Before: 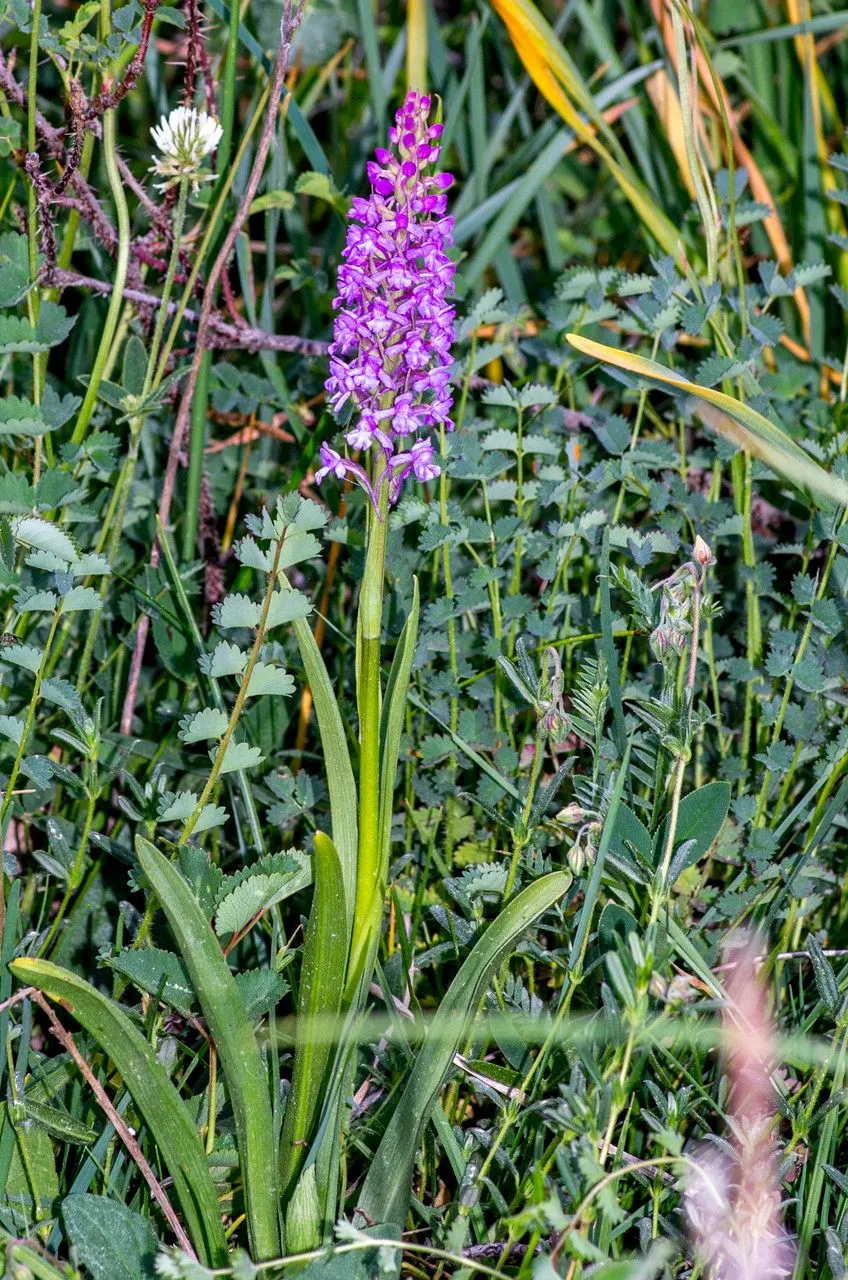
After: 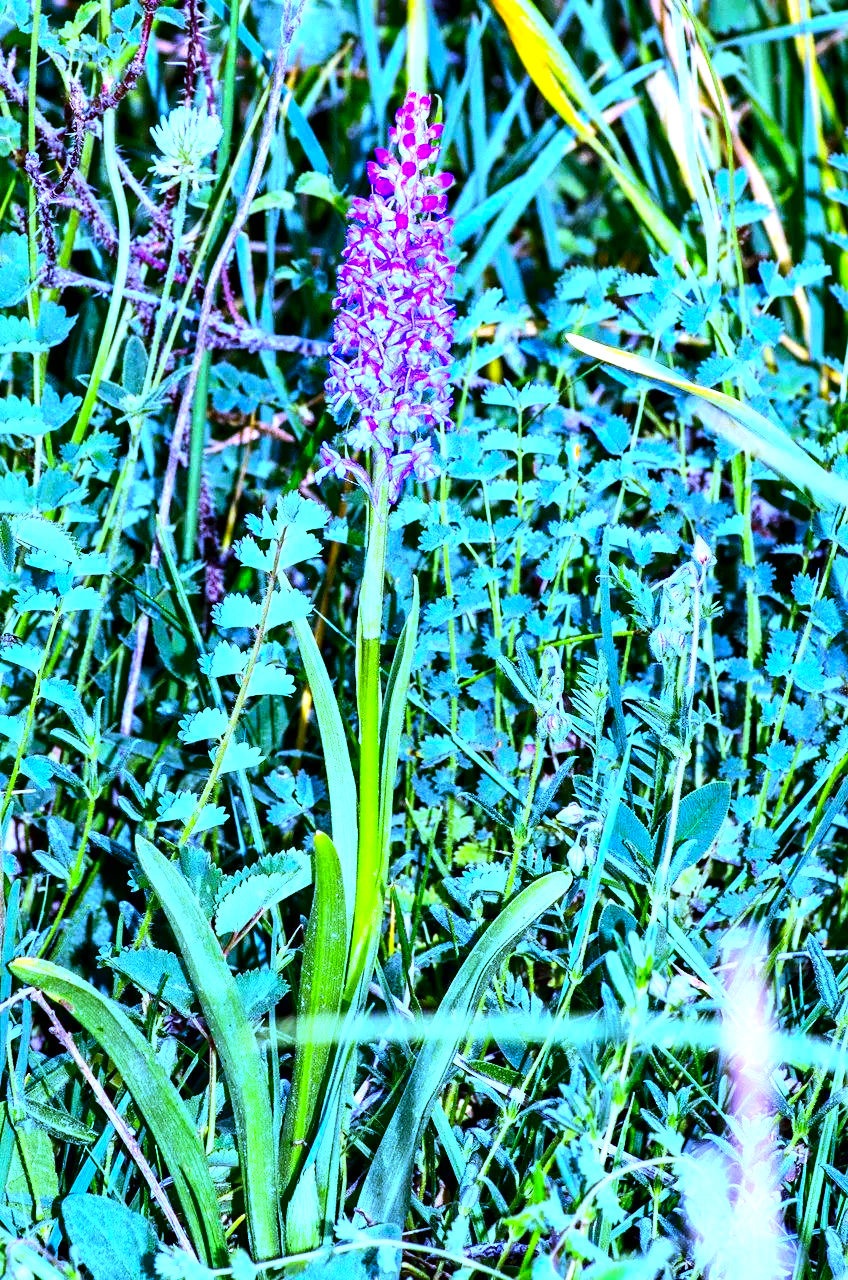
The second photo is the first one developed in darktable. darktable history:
exposure: black level correction 0, exposure 0.7 EV, compensate exposure bias true, compensate highlight preservation false
contrast brightness saturation: contrast 0.16, saturation 0.32
tone equalizer: -8 EV -0.75 EV, -7 EV -0.7 EV, -6 EV -0.6 EV, -5 EV -0.4 EV, -3 EV 0.4 EV, -2 EV 0.6 EV, -1 EV 0.7 EV, +0 EV 0.75 EV, edges refinement/feathering 500, mask exposure compensation -1.57 EV, preserve details no
white balance: red 0.766, blue 1.537
